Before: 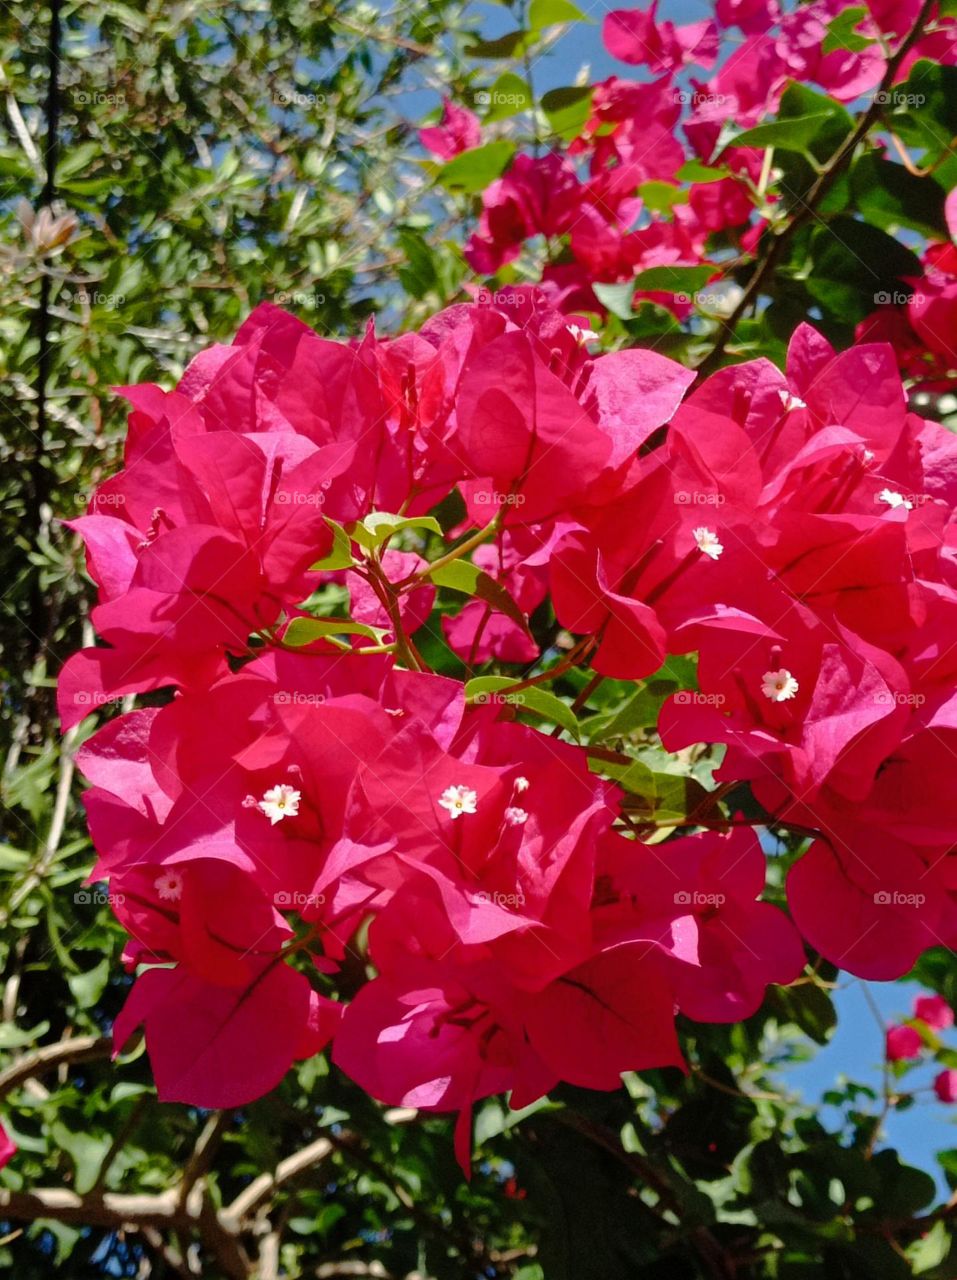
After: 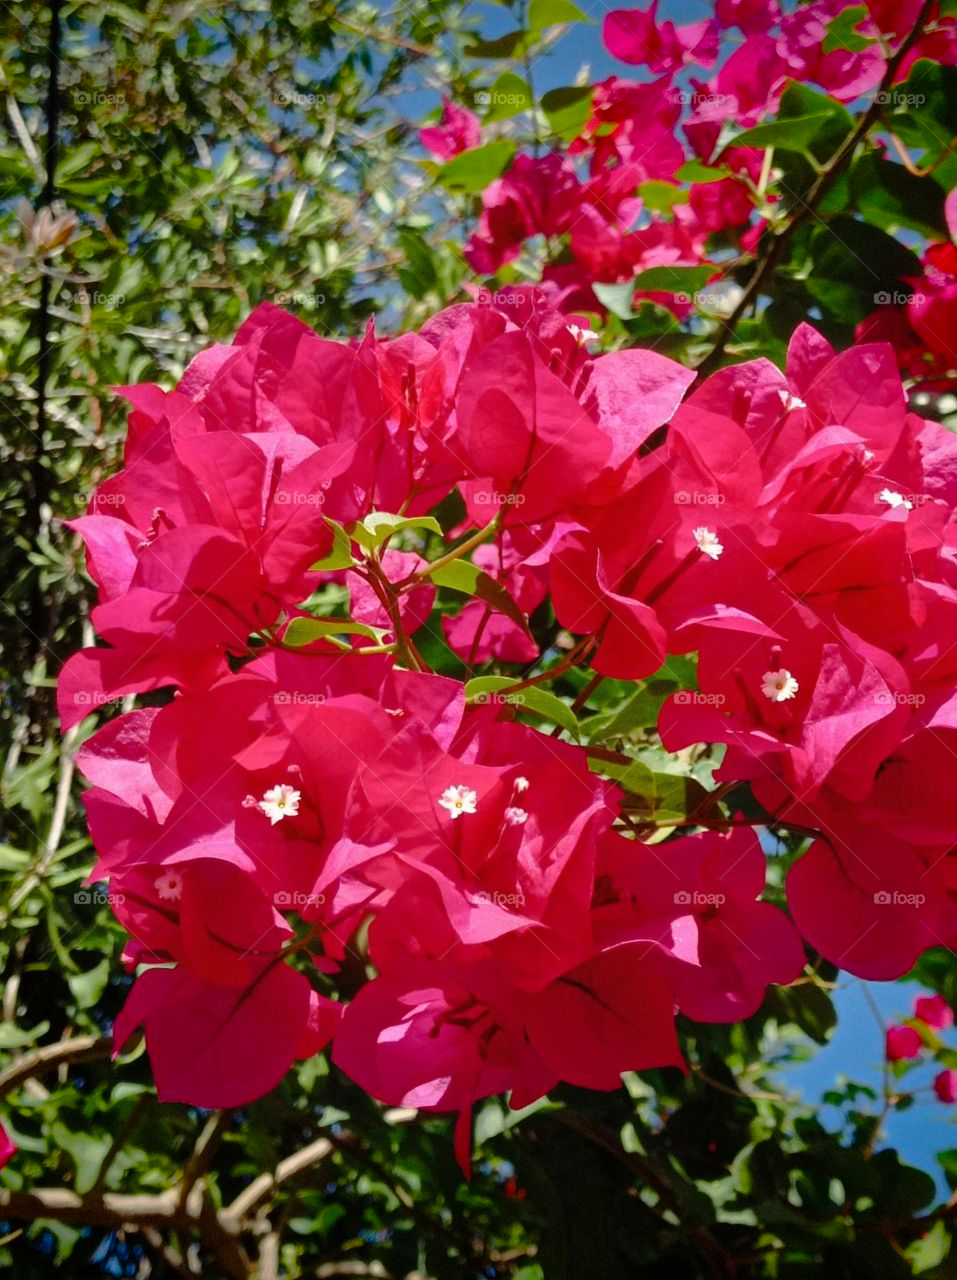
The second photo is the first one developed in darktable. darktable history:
vignetting: fall-off start 75.31%, saturation 0.378, width/height ratio 1.077
